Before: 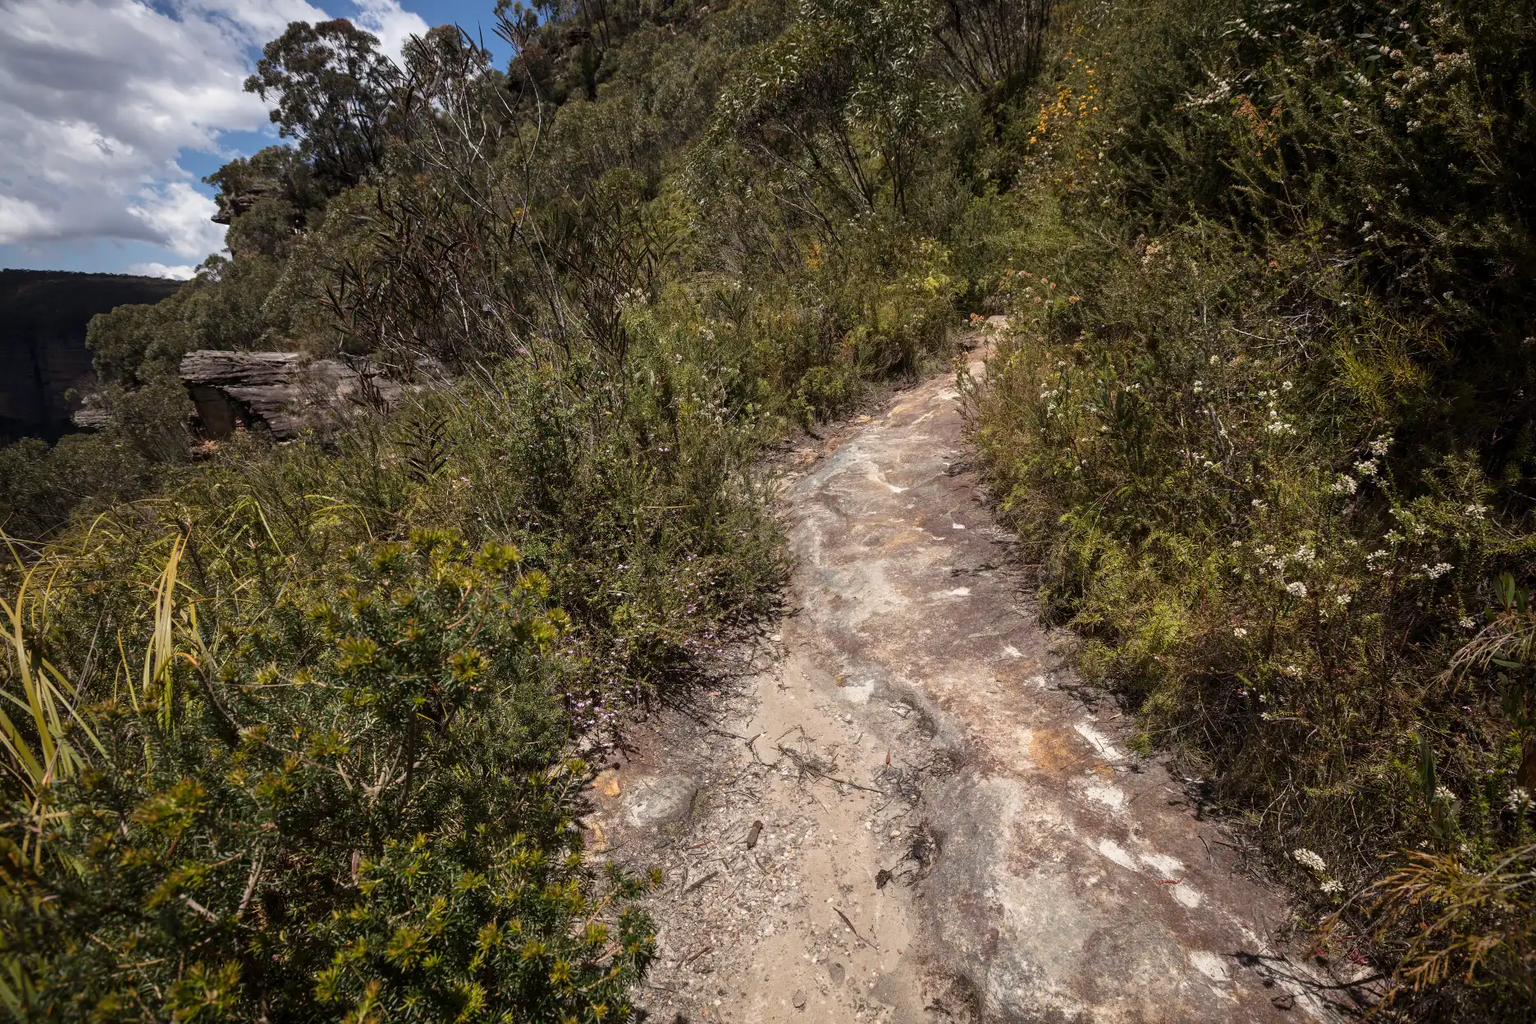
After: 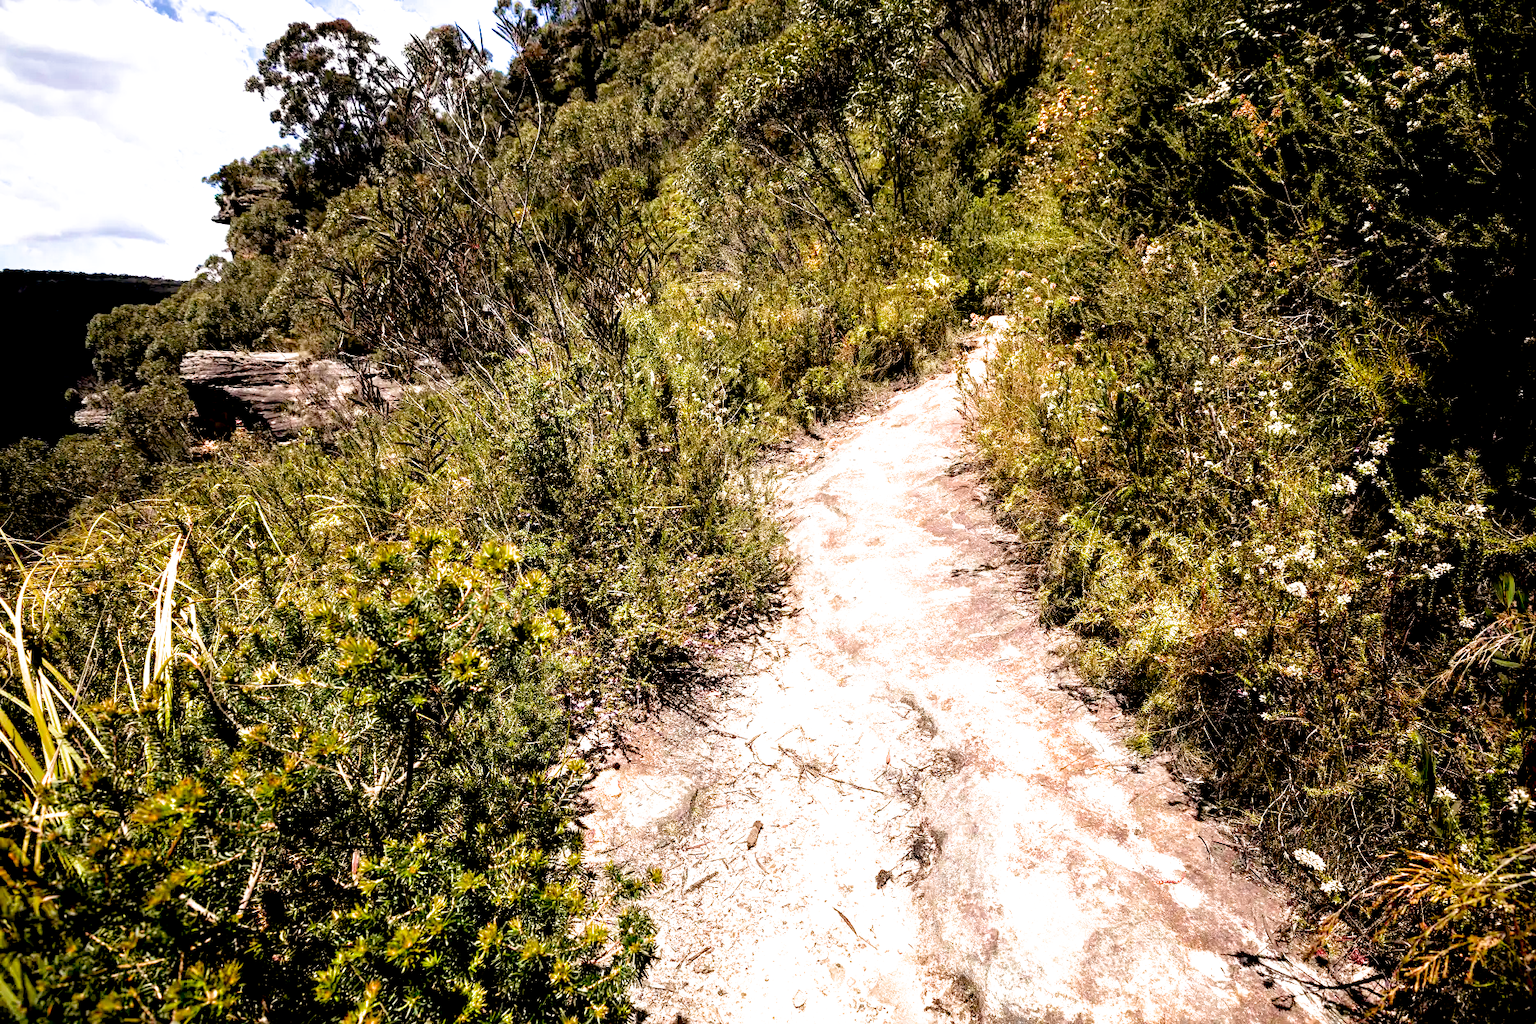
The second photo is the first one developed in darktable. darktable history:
color balance: lift [1, 0.998, 1.001, 1.002], gamma [1, 1.02, 1, 0.98], gain [1, 1.02, 1.003, 0.98]
vibrance: on, module defaults
filmic rgb: black relative exposure -12.8 EV, white relative exposure 2.8 EV, threshold 3 EV, target black luminance 0%, hardness 8.54, latitude 70.41%, contrast 1.133, shadows ↔ highlights balance -0.395%, color science v4 (2020), enable highlight reconstruction true
exposure: black level correction 0.016, exposure 1.774 EV, compensate highlight preservation false
